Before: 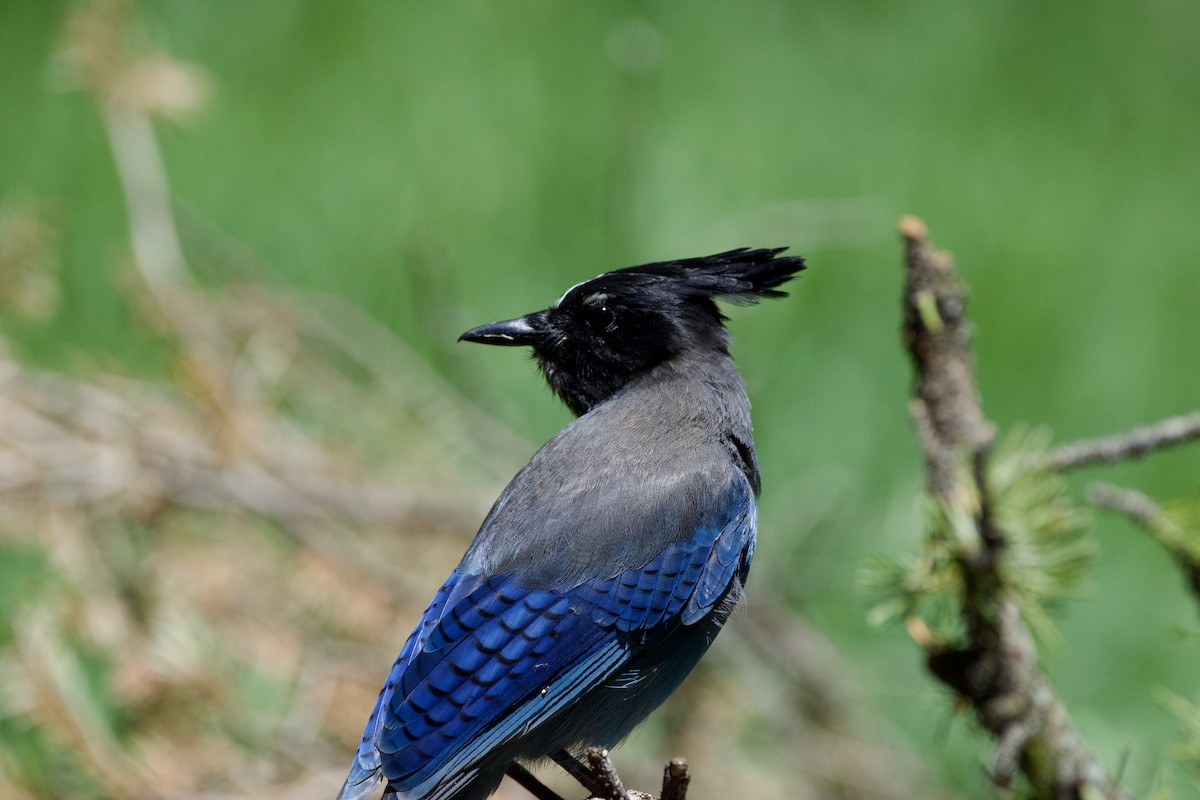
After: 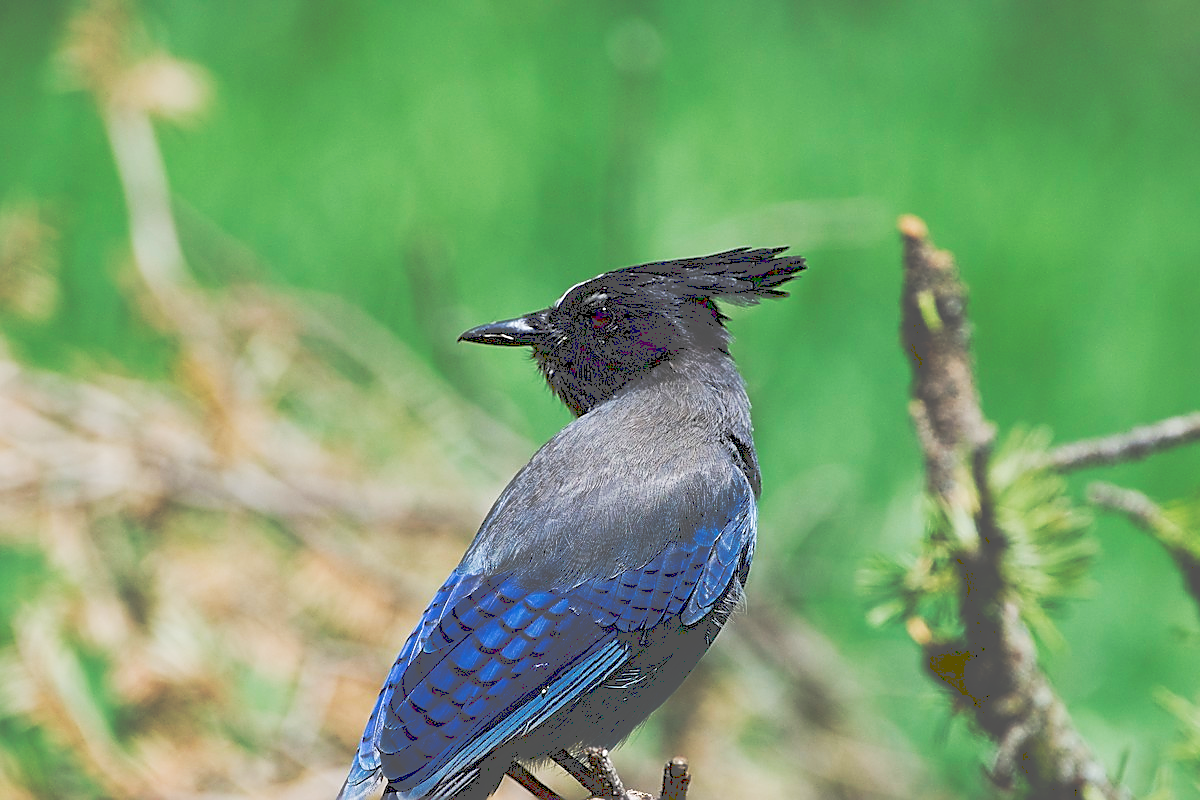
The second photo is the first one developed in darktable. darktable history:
sharpen: radius 1.4, amount 1.25, threshold 0.7
tone curve: curves: ch0 [(0, 0) (0.003, 0.334) (0.011, 0.338) (0.025, 0.338) (0.044, 0.338) (0.069, 0.339) (0.1, 0.342) (0.136, 0.343) (0.177, 0.349) (0.224, 0.36) (0.277, 0.385) (0.335, 0.42) (0.399, 0.465) (0.468, 0.535) (0.543, 0.632) (0.623, 0.73) (0.709, 0.814) (0.801, 0.879) (0.898, 0.935) (1, 1)], preserve colors none
